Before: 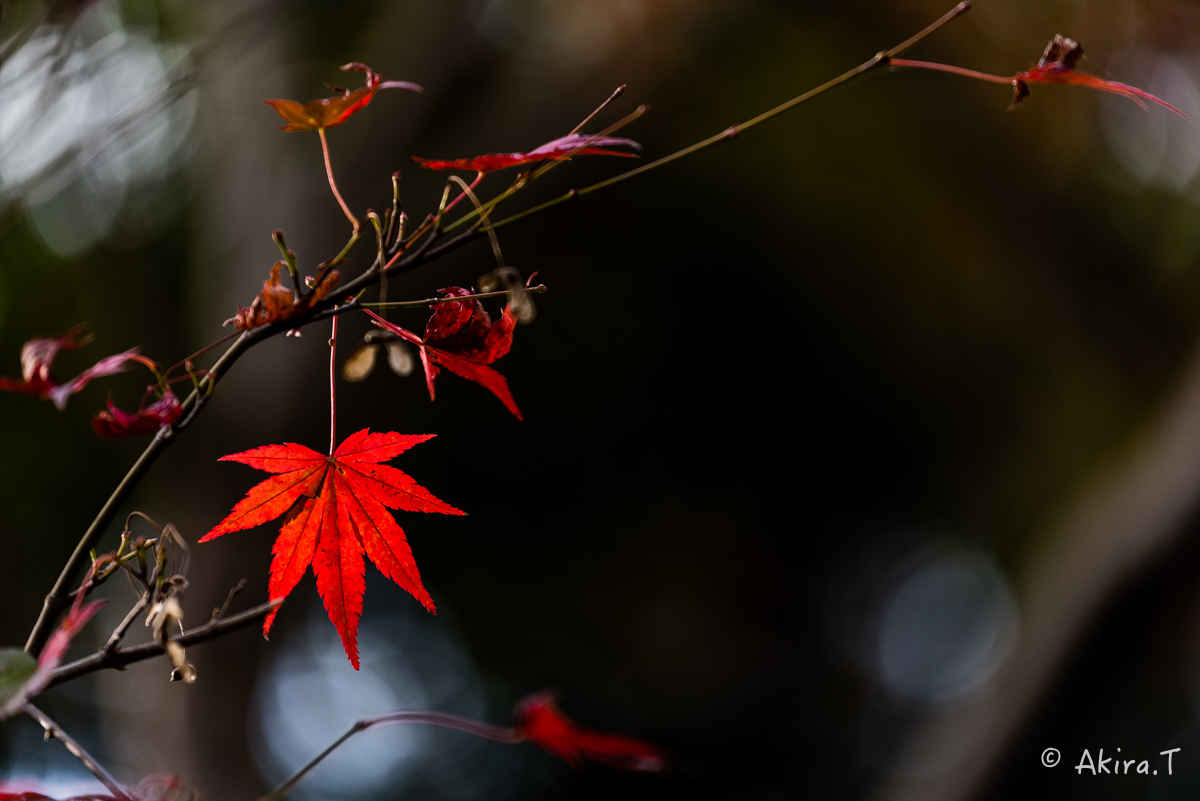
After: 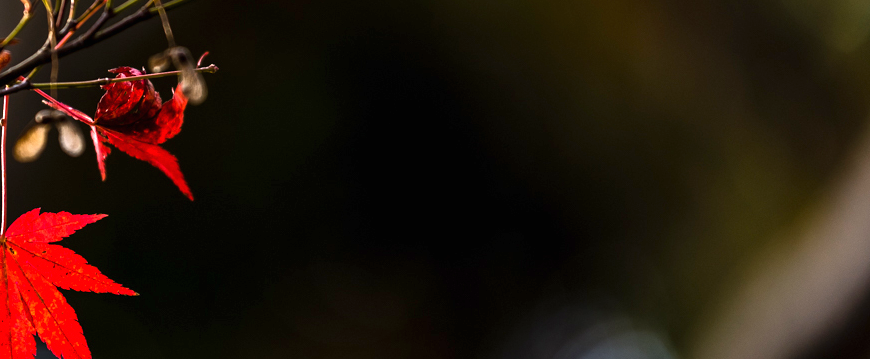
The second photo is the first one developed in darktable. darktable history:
crop and rotate: left 27.457%, top 27.503%, bottom 27.573%
exposure: black level correction 0, exposure 1.2 EV, compensate highlight preservation false
